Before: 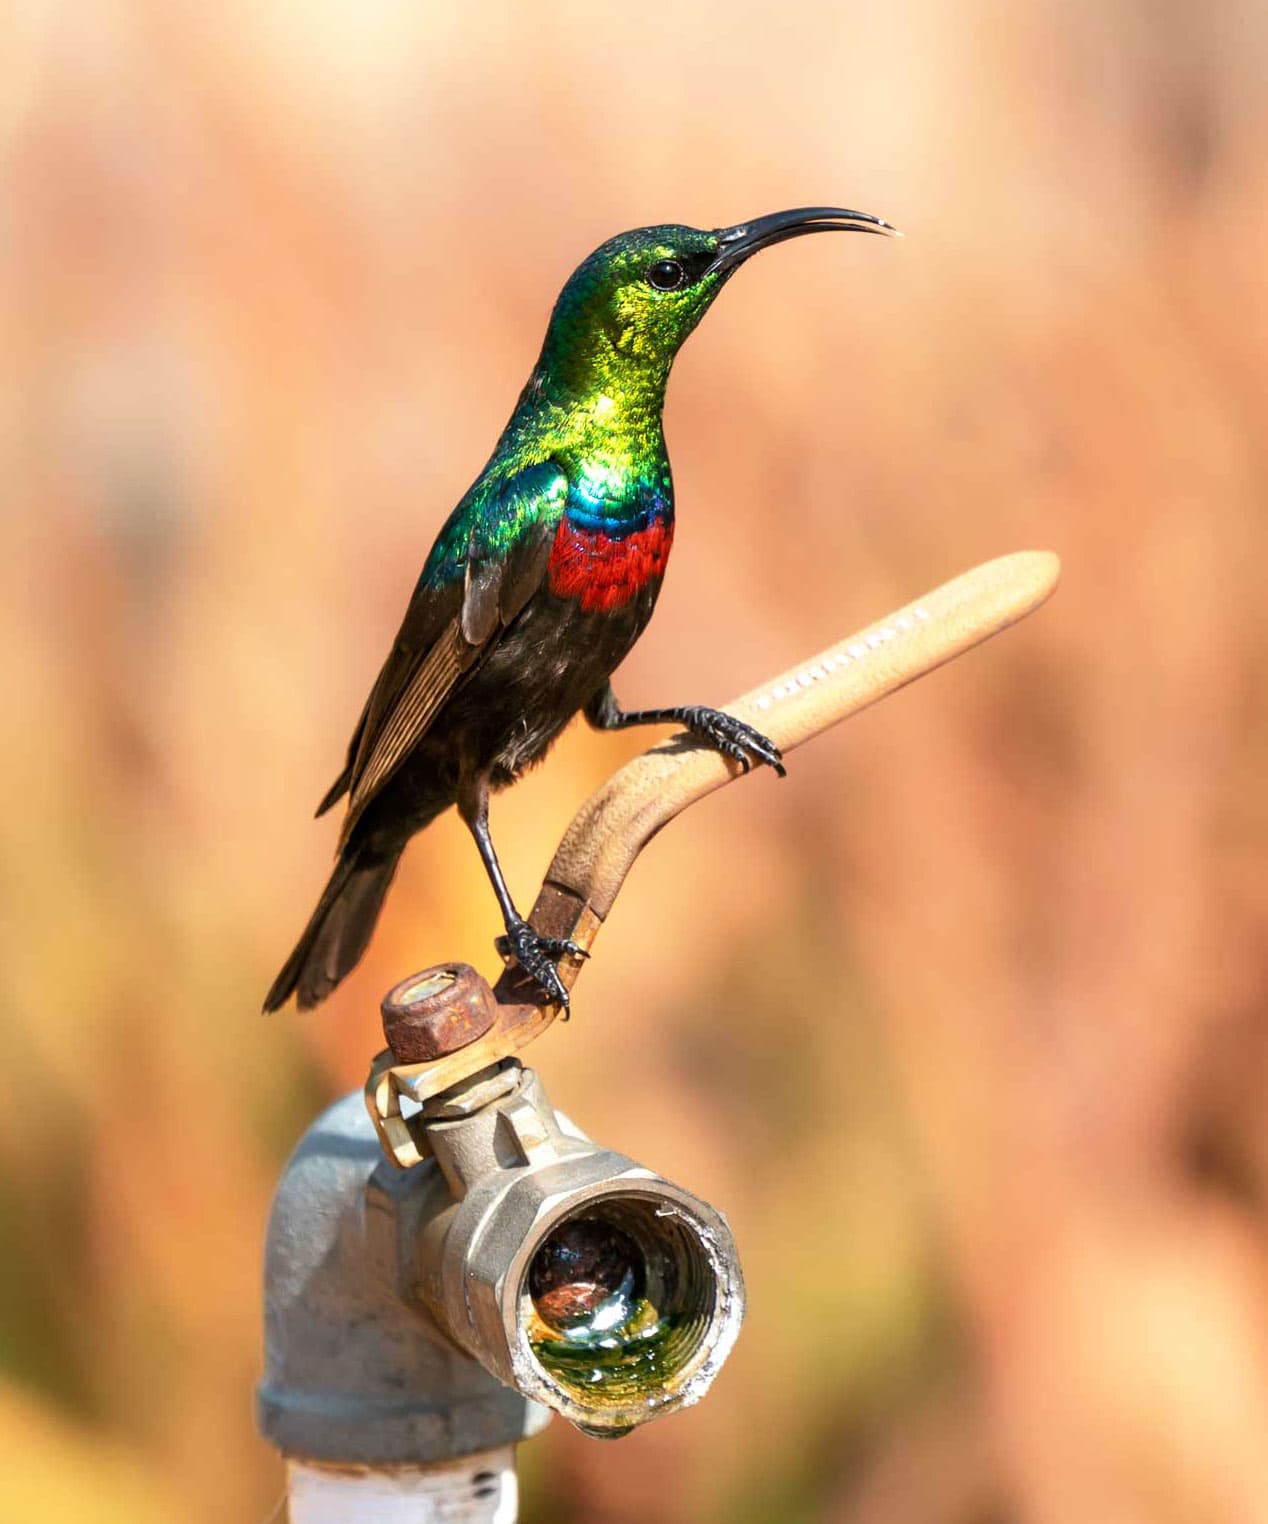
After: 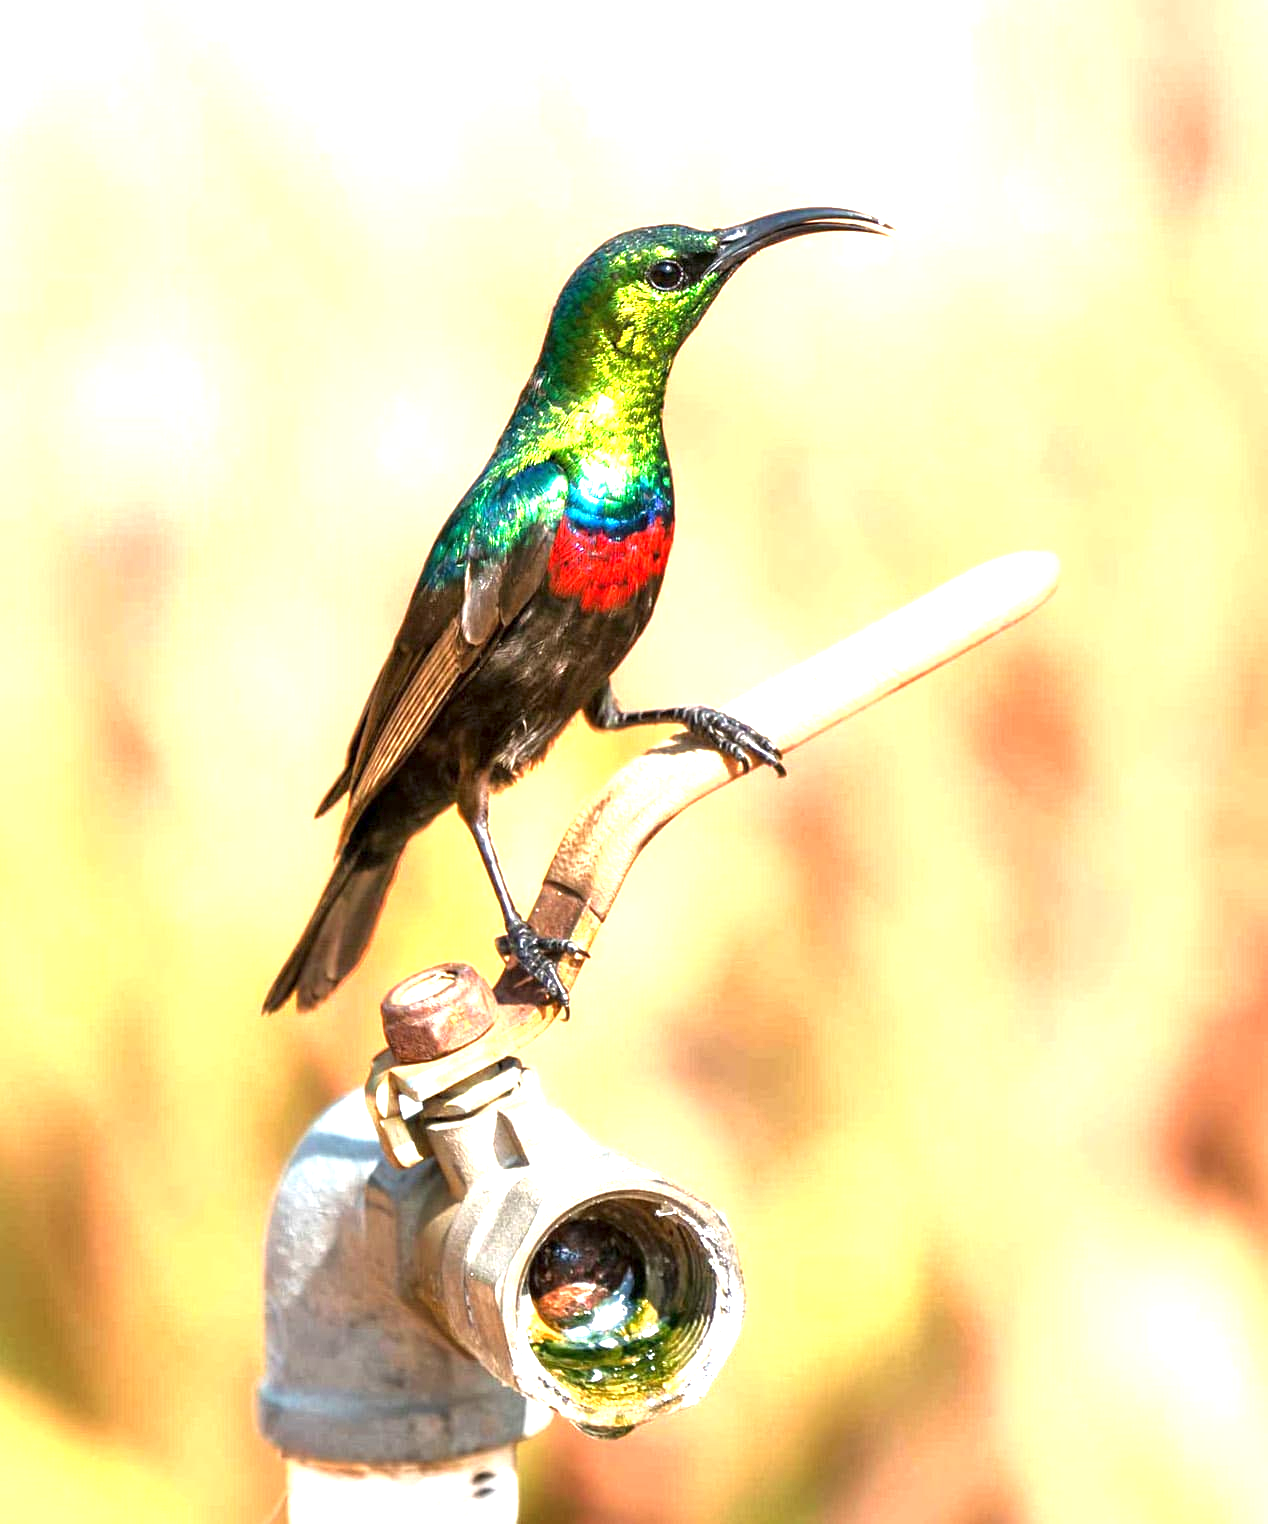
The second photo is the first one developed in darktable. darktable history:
local contrast: mode bilateral grid, contrast 20, coarseness 99, detail 150%, midtone range 0.2
exposure: black level correction 0, exposure 1.44 EV, compensate exposure bias true, compensate highlight preservation false
